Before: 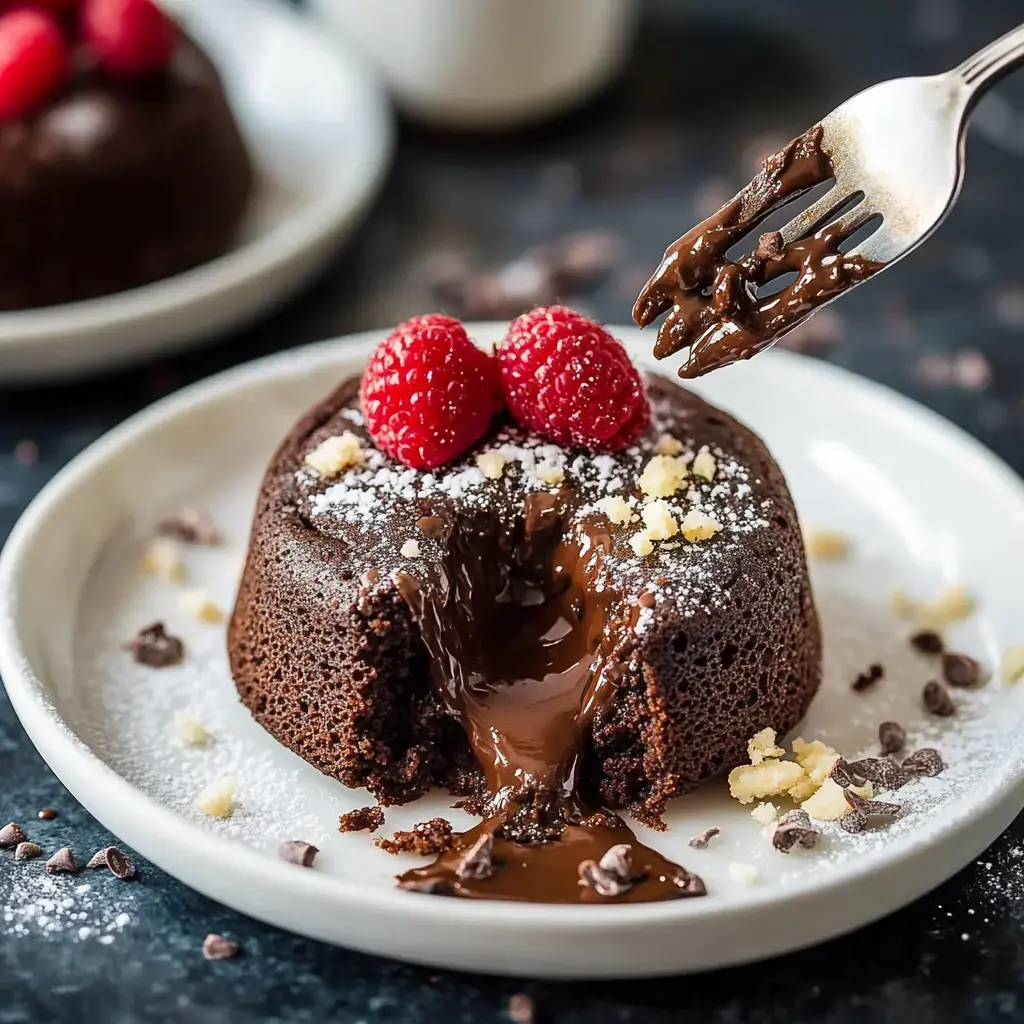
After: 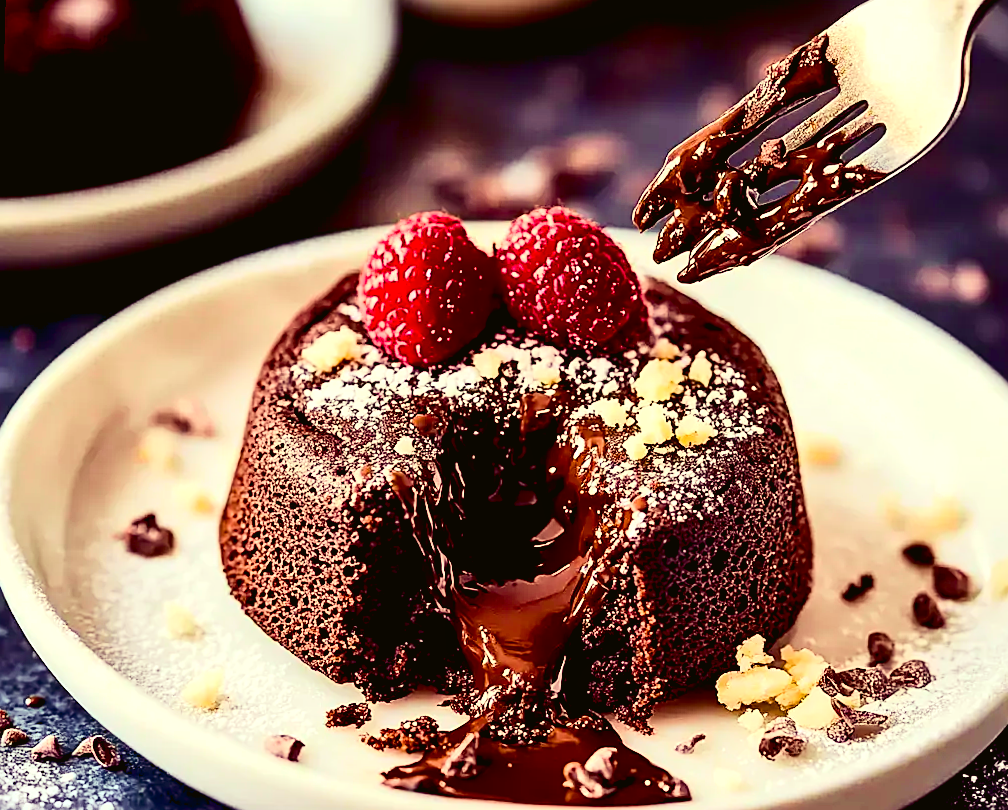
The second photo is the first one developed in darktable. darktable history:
sharpen: on, module defaults
local contrast: mode bilateral grid, contrast 10, coarseness 25, detail 110%, midtone range 0.2
tone curve: curves: ch0 [(0, 0.021) (0.049, 0.044) (0.152, 0.14) (0.328, 0.377) (0.473, 0.543) (0.641, 0.705) (0.868, 0.887) (1, 0.969)]; ch1 [(0, 0) (0.322, 0.328) (0.43, 0.425) (0.474, 0.466) (0.502, 0.503) (0.522, 0.526) (0.564, 0.591) (0.602, 0.632) (0.677, 0.701) (0.859, 0.885) (1, 1)]; ch2 [(0, 0) (0.33, 0.301) (0.447, 0.44) (0.487, 0.496) (0.502, 0.516) (0.535, 0.554) (0.565, 0.598) (0.618, 0.629) (1, 1)], color space Lab, independent channels, preserve colors none
crop: top 7.625%, bottom 8.027%
color balance rgb: shadows lift › luminance -21.66%, shadows lift › chroma 8.98%, shadows lift › hue 283.37°, power › chroma 1.55%, power › hue 25.59°, highlights gain › luminance 6.08%, highlights gain › chroma 2.55%, highlights gain › hue 90°, global offset › luminance -0.87%, perceptual saturation grading › global saturation 27.49%, perceptual saturation grading › highlights -28.39%, perceptual saturation grading › mid-tones 15.22%, perceptual saturation grading › shadows 33.98%, perceptual brilliance grading › highlights 10%, perceptual brilliance grading › mid-tones 5%
rotate and perspective: rotation 1.57°, crop left 0.018, crop right 0.982, crop top 0.039, crop bottom 0.961
exposure: compensate highlight preservation false
contrast brightness saturation: contrast 0.22
